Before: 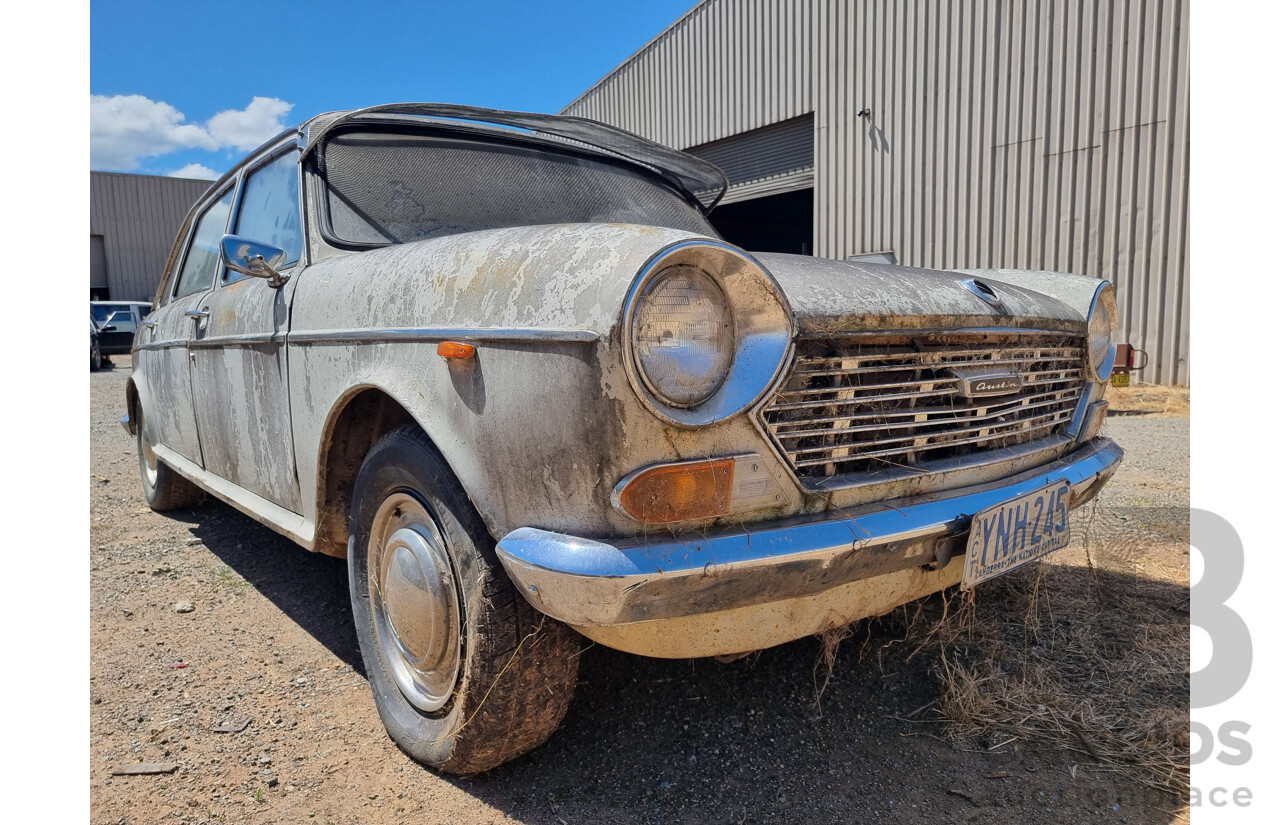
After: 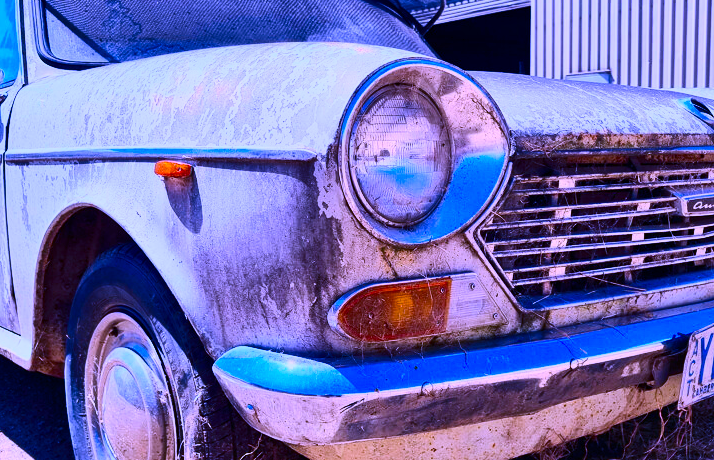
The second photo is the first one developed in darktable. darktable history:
crop and rotate: left 22.13%, top 22.054%, right 22.026%, bottom 22.102%
contrast brightness saturation: contrast 0.4, brightness 0.05, saturation 0.25
color balance rgb: linear chroma grading › global chroma 15%, perceptual saturation grading › global saturation 30%
white balance: red 0.98, blue 1.61
